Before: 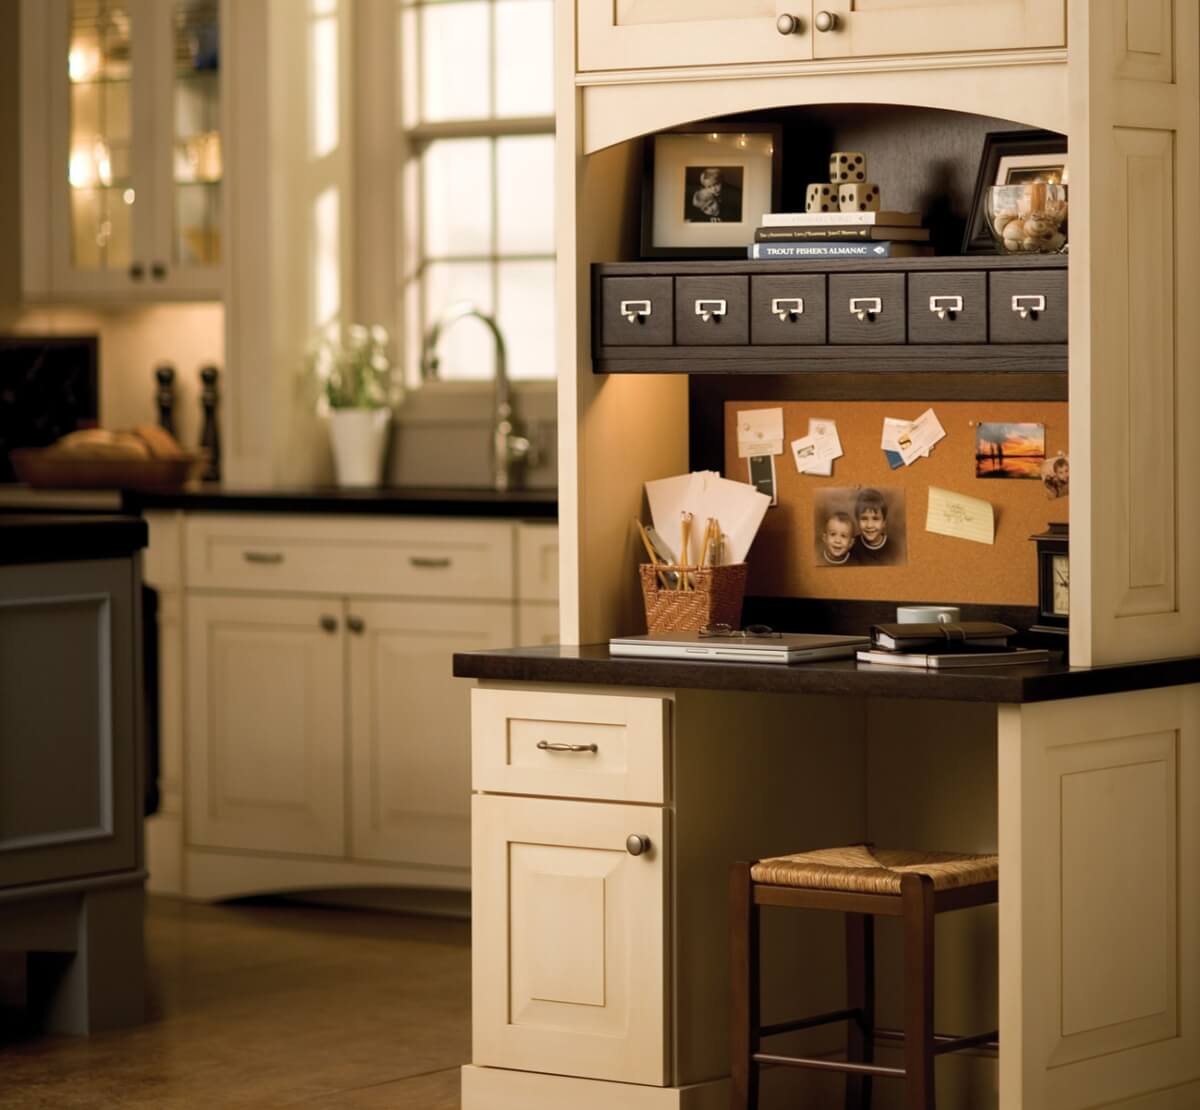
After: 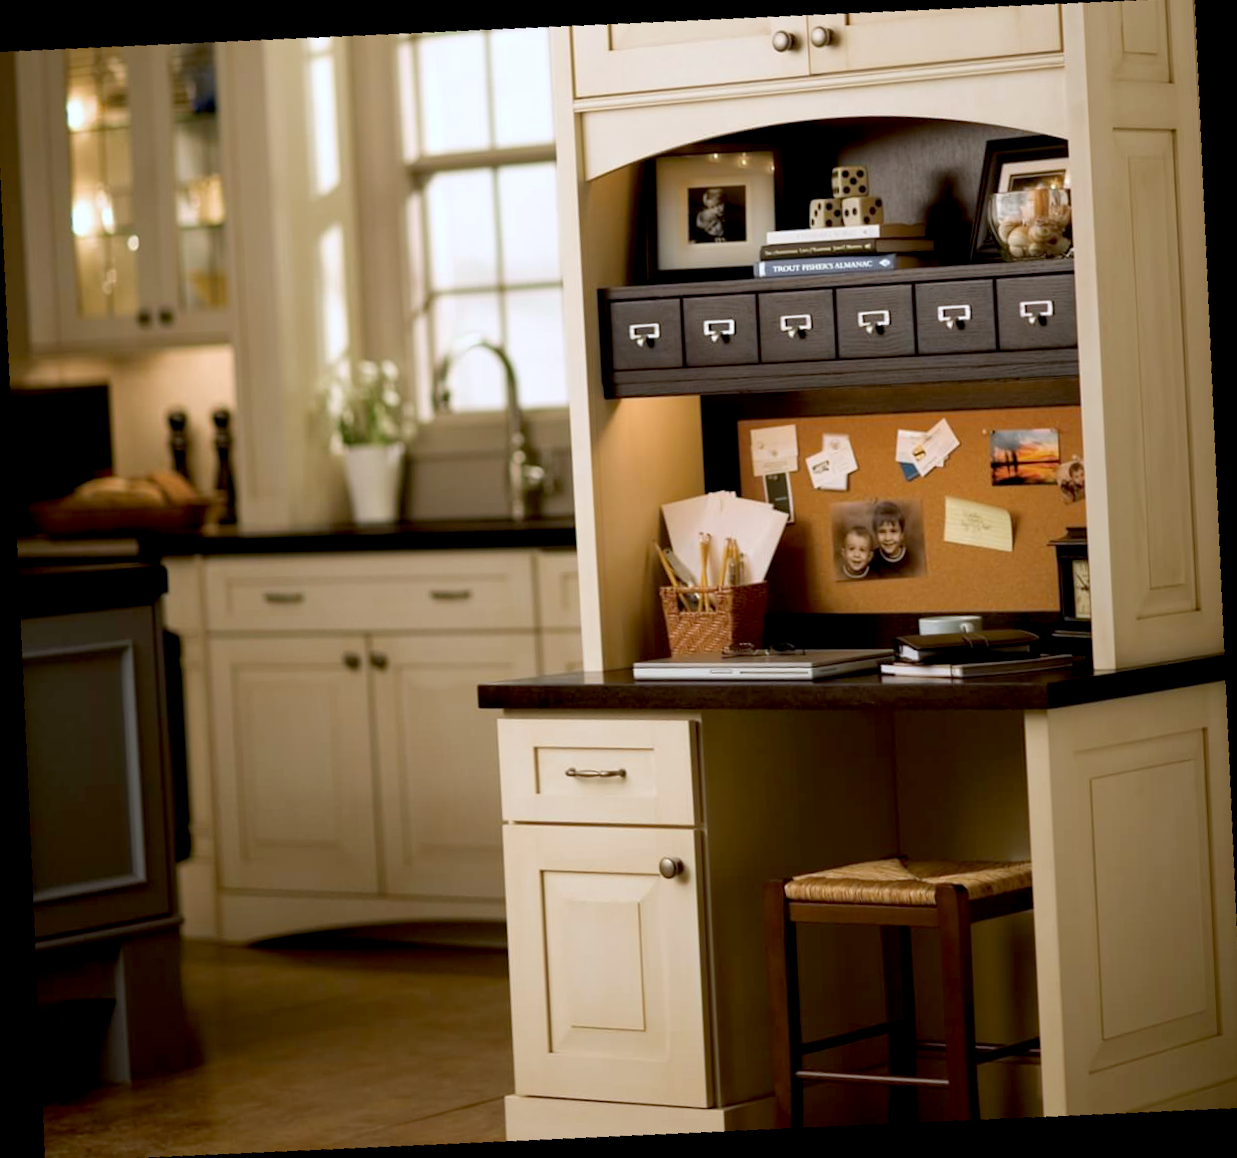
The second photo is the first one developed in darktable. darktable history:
crop and rotate: angle -2.38°
rotate and perspective: rotation -4.98°, automatic cropping off
exposure: black level correction 0.01, exposure 0.011 EV, compensate highlight preservation false
white balance: red 0.954, blue 1.079
